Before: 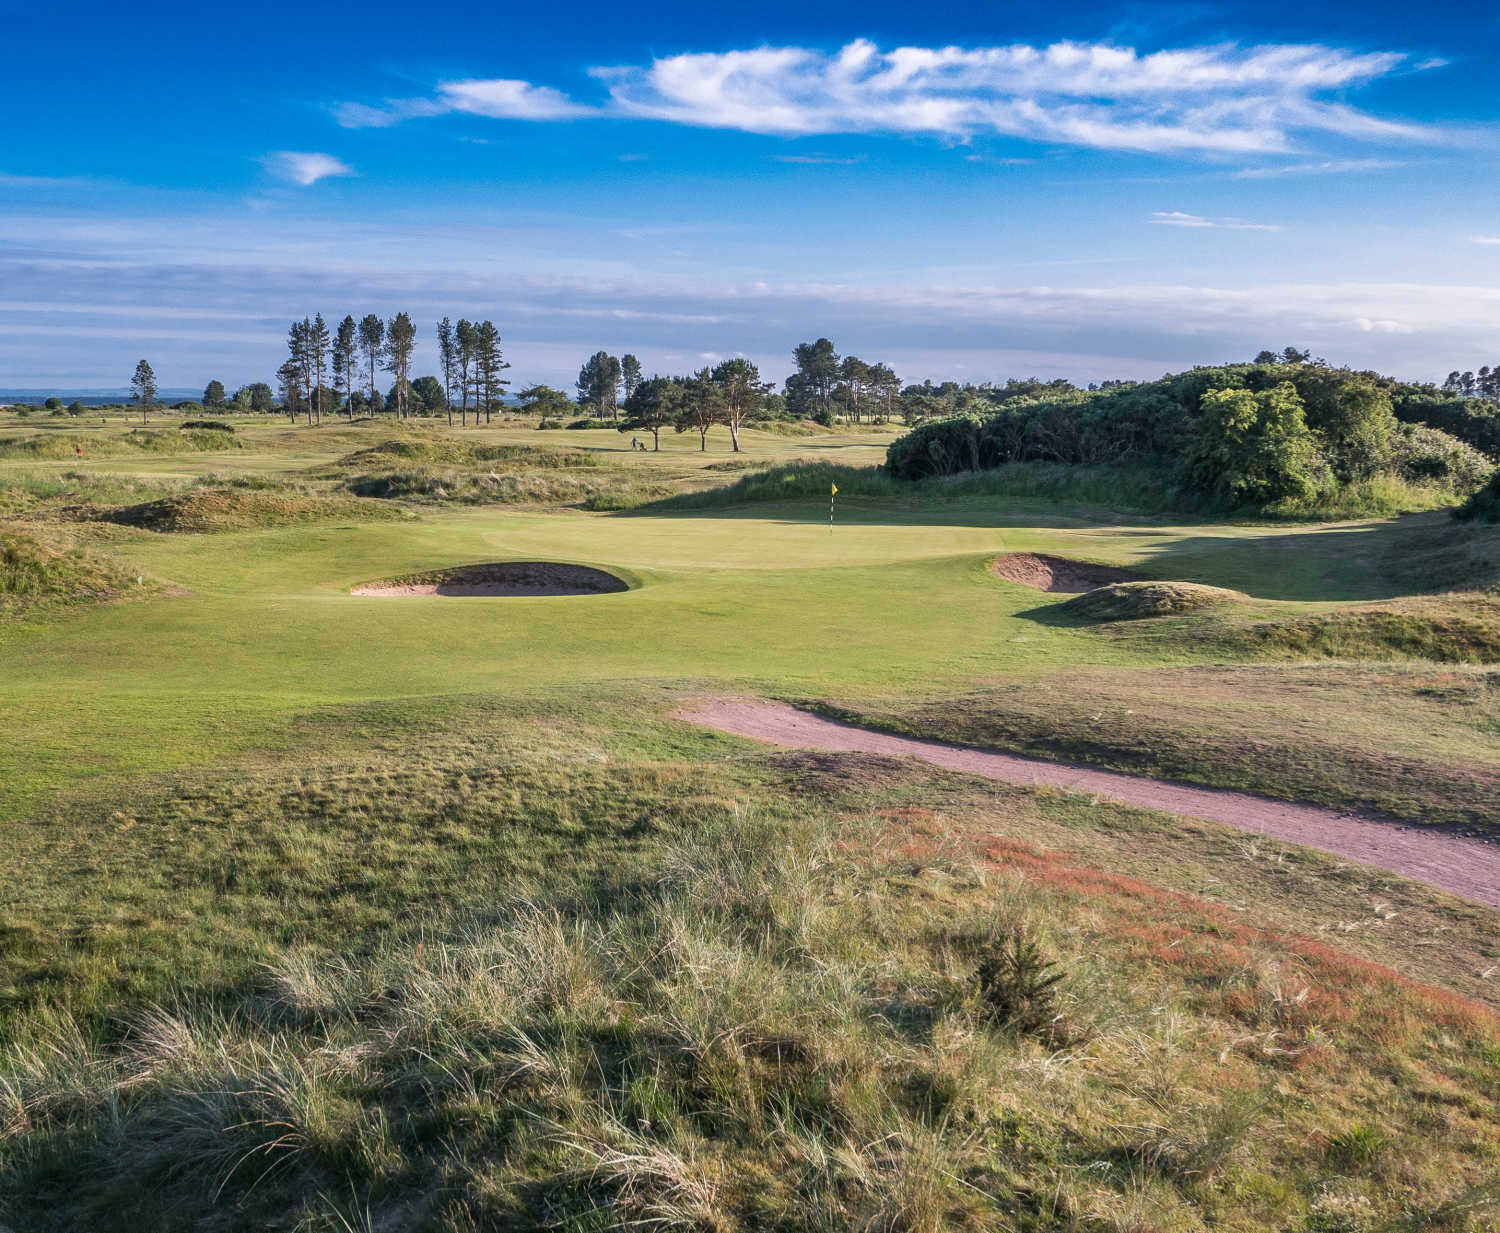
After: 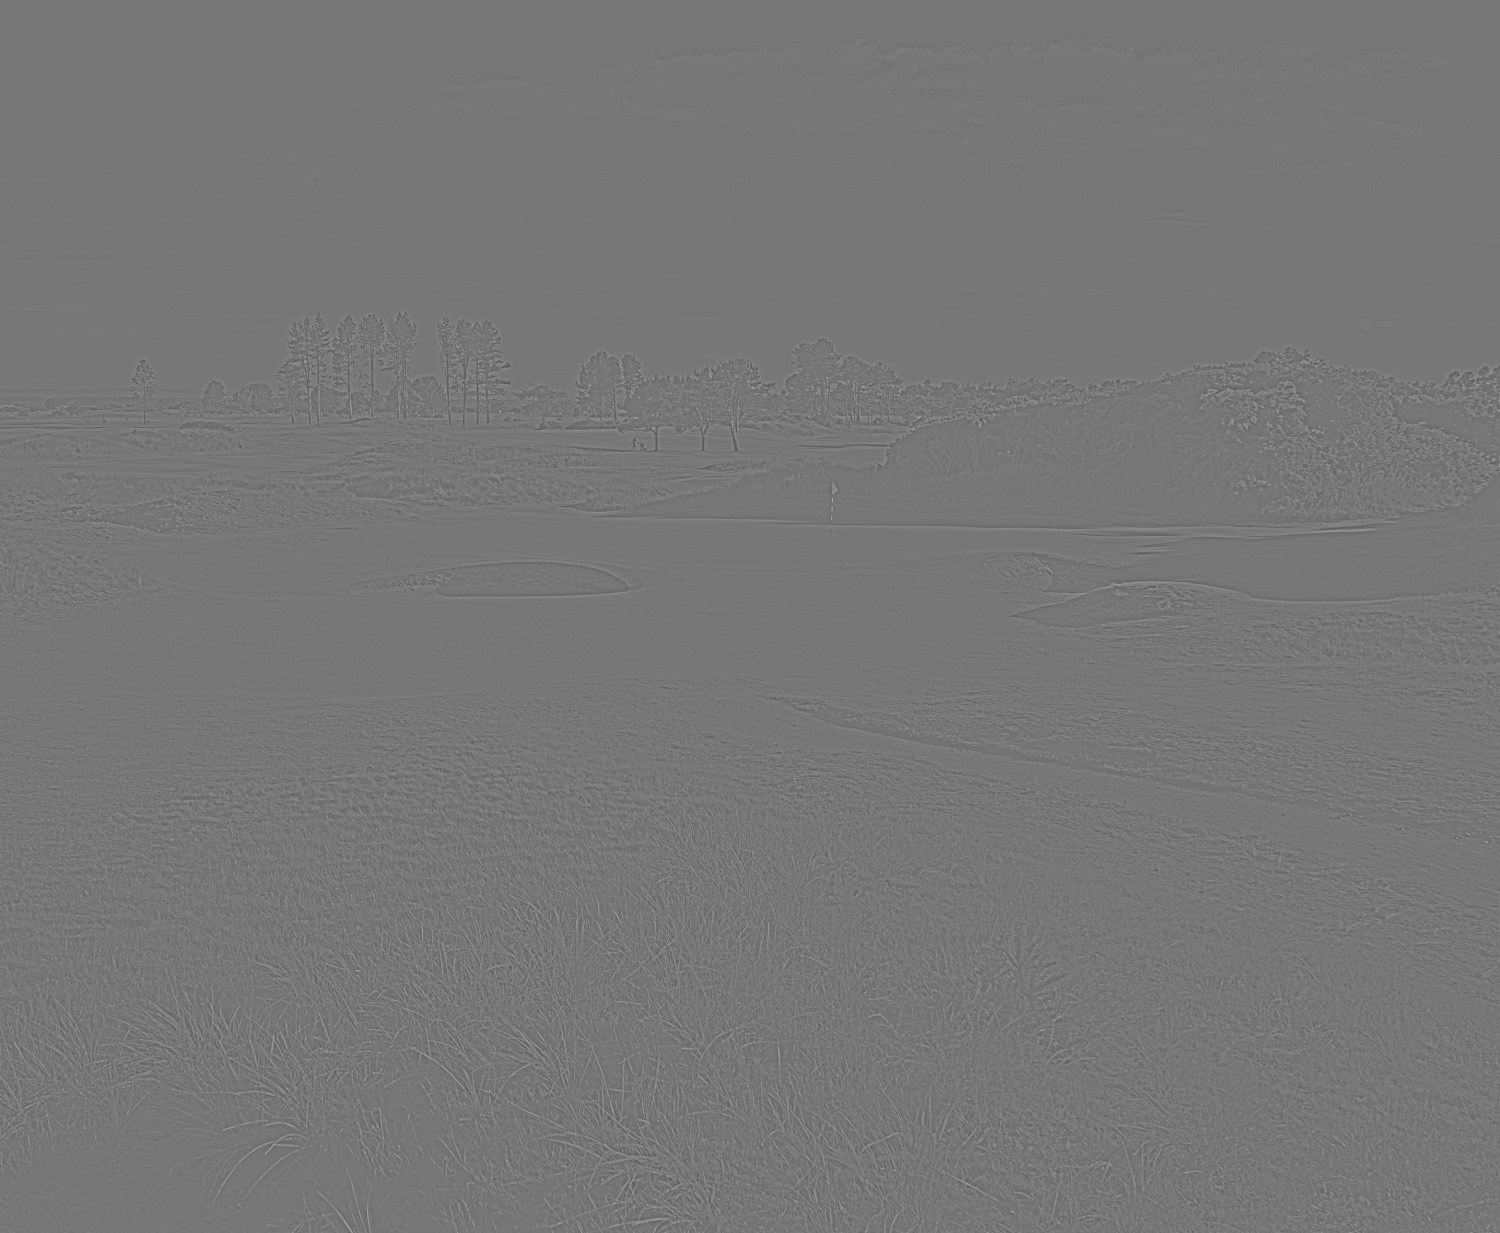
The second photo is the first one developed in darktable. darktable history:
shadows and highlights: soften with gaussian
highpass: sharpness 5.84%, contrast boost 8.44%
